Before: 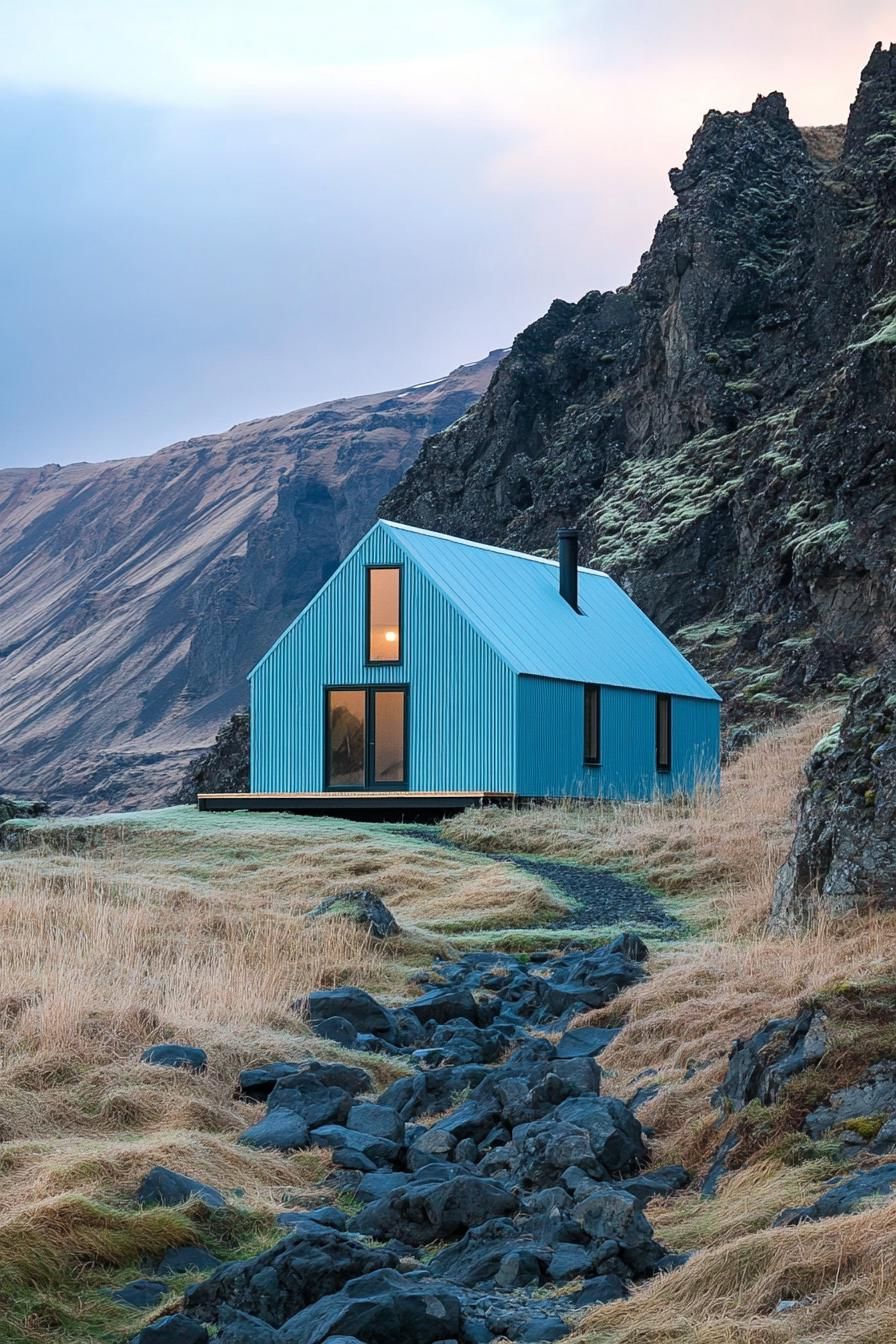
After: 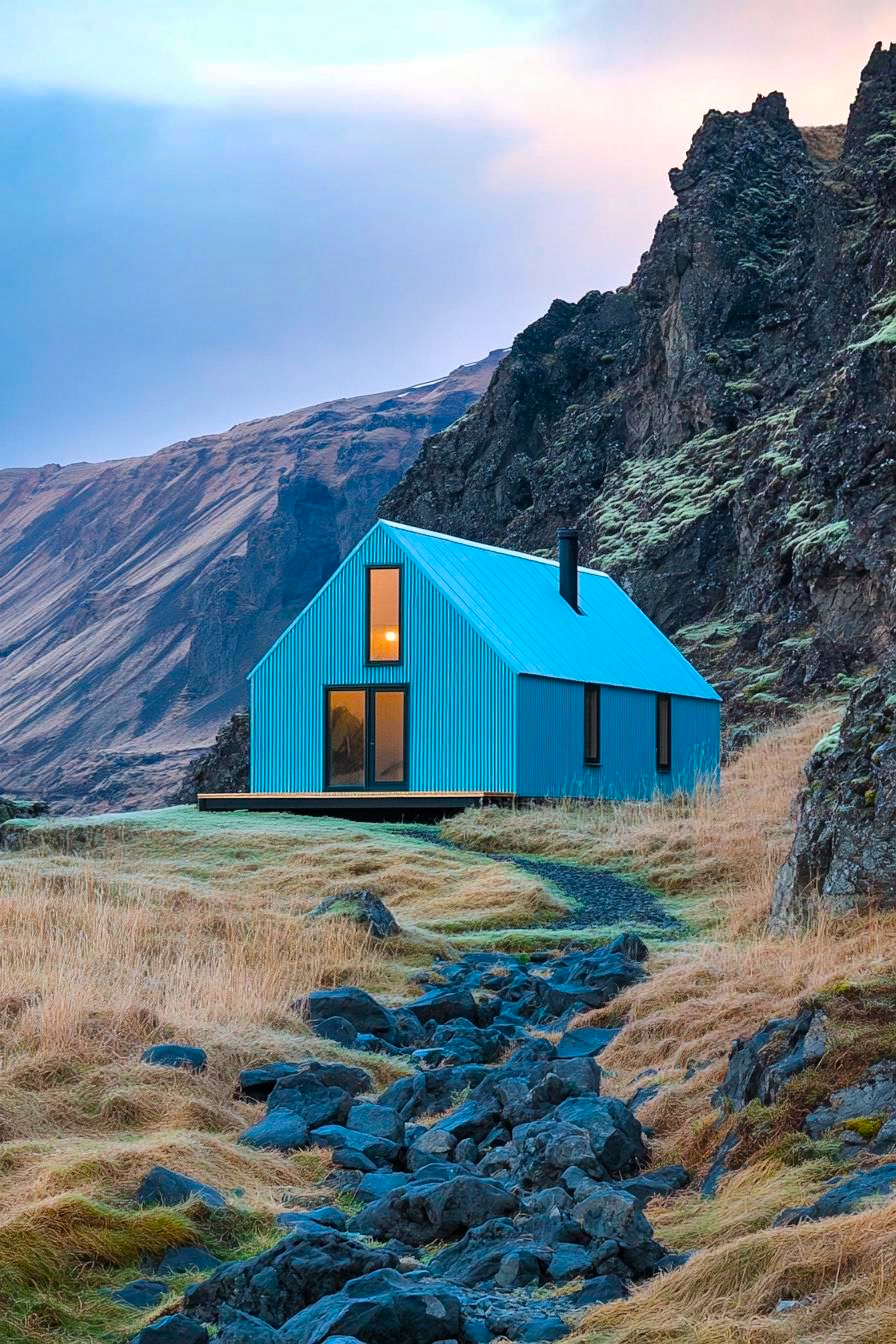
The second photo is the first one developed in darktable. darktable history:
color balance rgb: shadows lift › chroma 1.007%, shadows lift › hue 29.49°, perceptual saturation grading › global saturation 42.386%, global vibrance 20%
shadows and highlights: soften with gaussian
